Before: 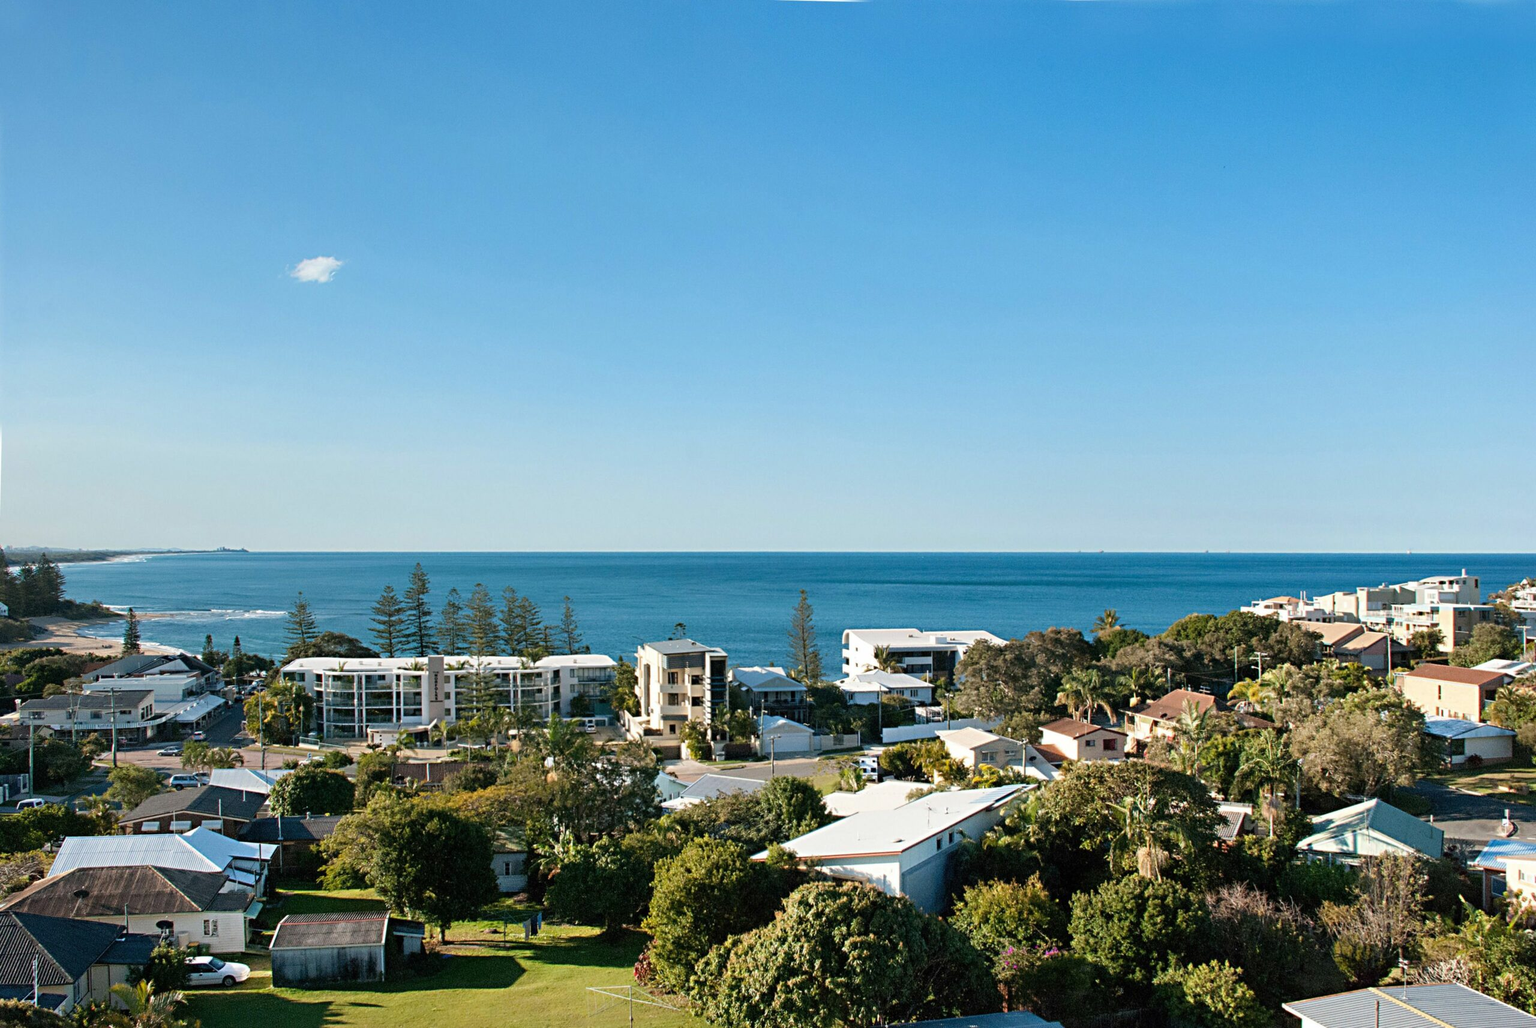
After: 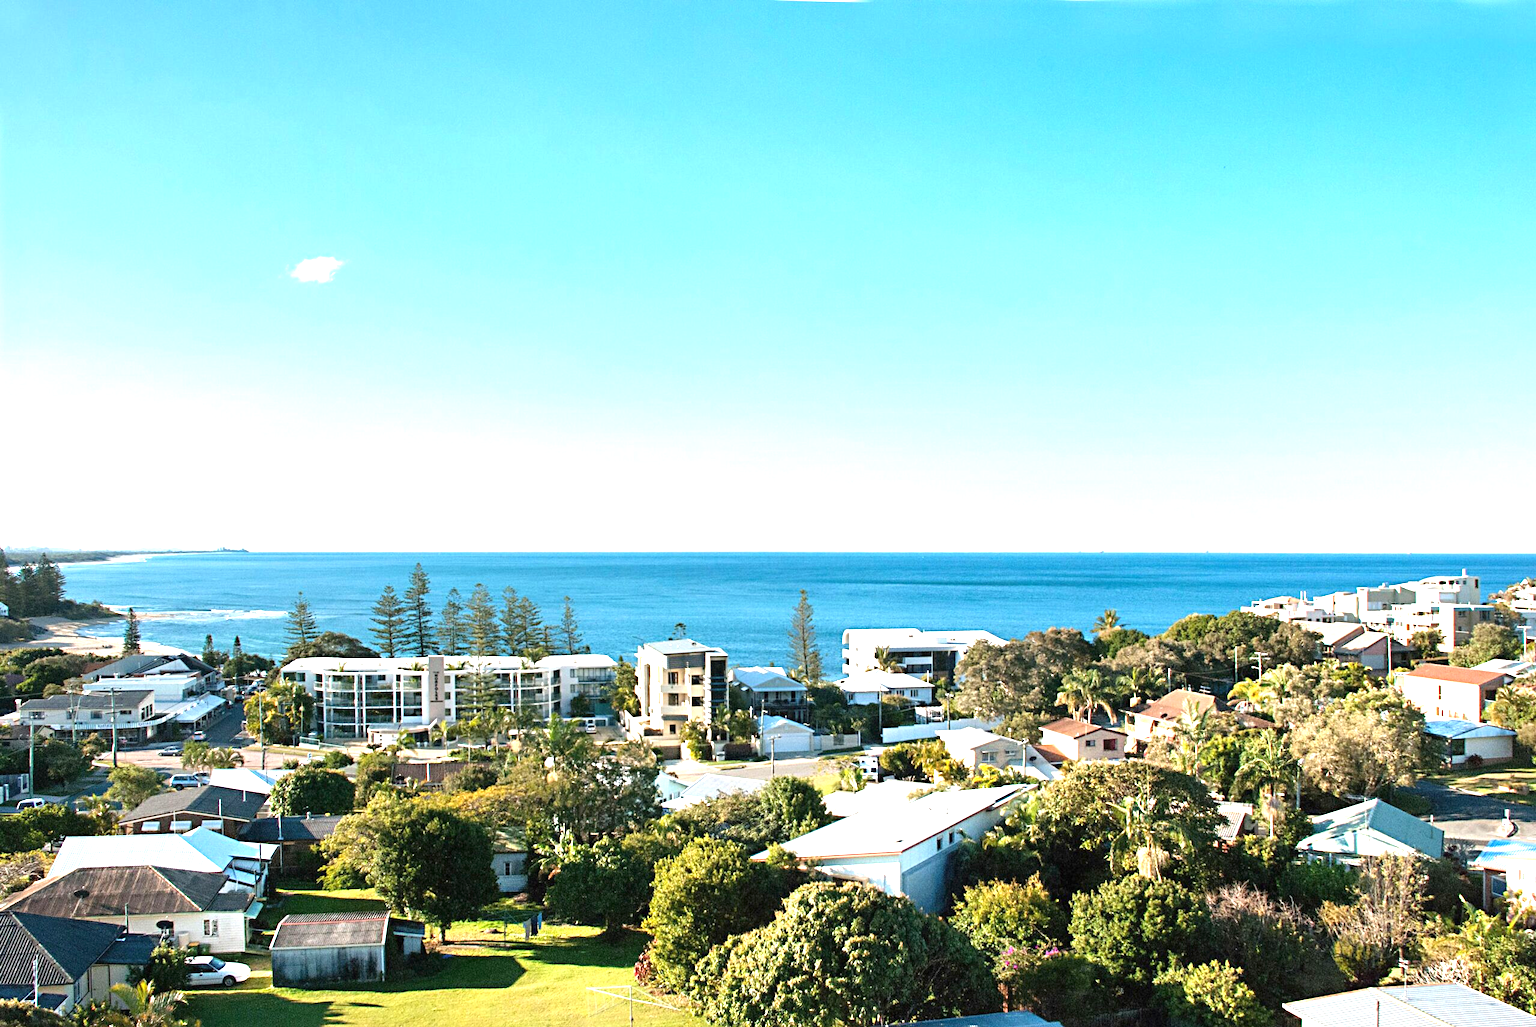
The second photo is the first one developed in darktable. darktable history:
exposure: black level correction 0, exposure 1.293 EV, compensate highlight preservation false
